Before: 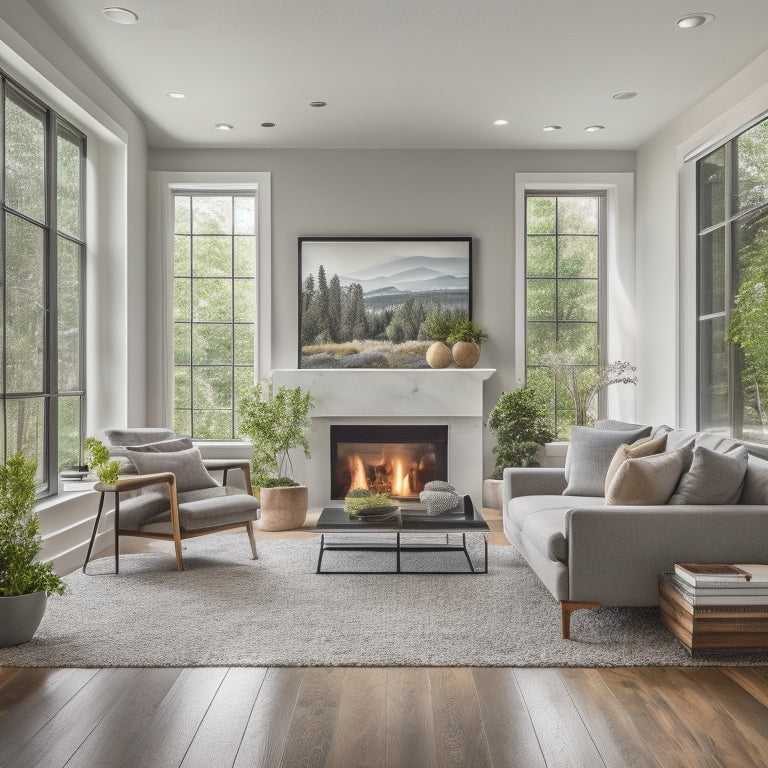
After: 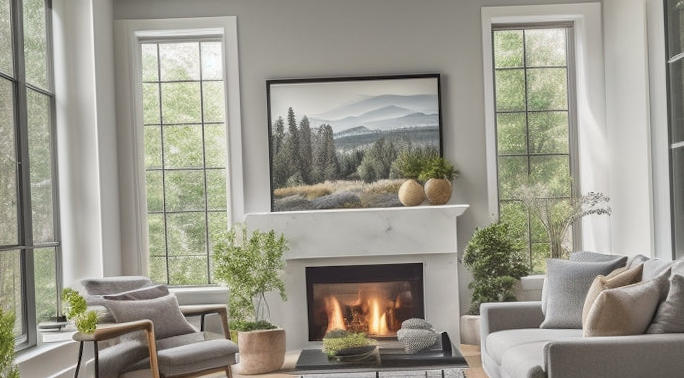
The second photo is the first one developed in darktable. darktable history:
crop: left 1.744%, top 19.225%, right 5.069%, bottom 28.357%
rotate and perspective: rotation -2.12°, lens shift (vertical) 0.009, lens shift (horizontal) -0.008, automatic cropping original format, crop left 0.036, crop right 0.964, crop top 0.05, crop bottom 0.959
